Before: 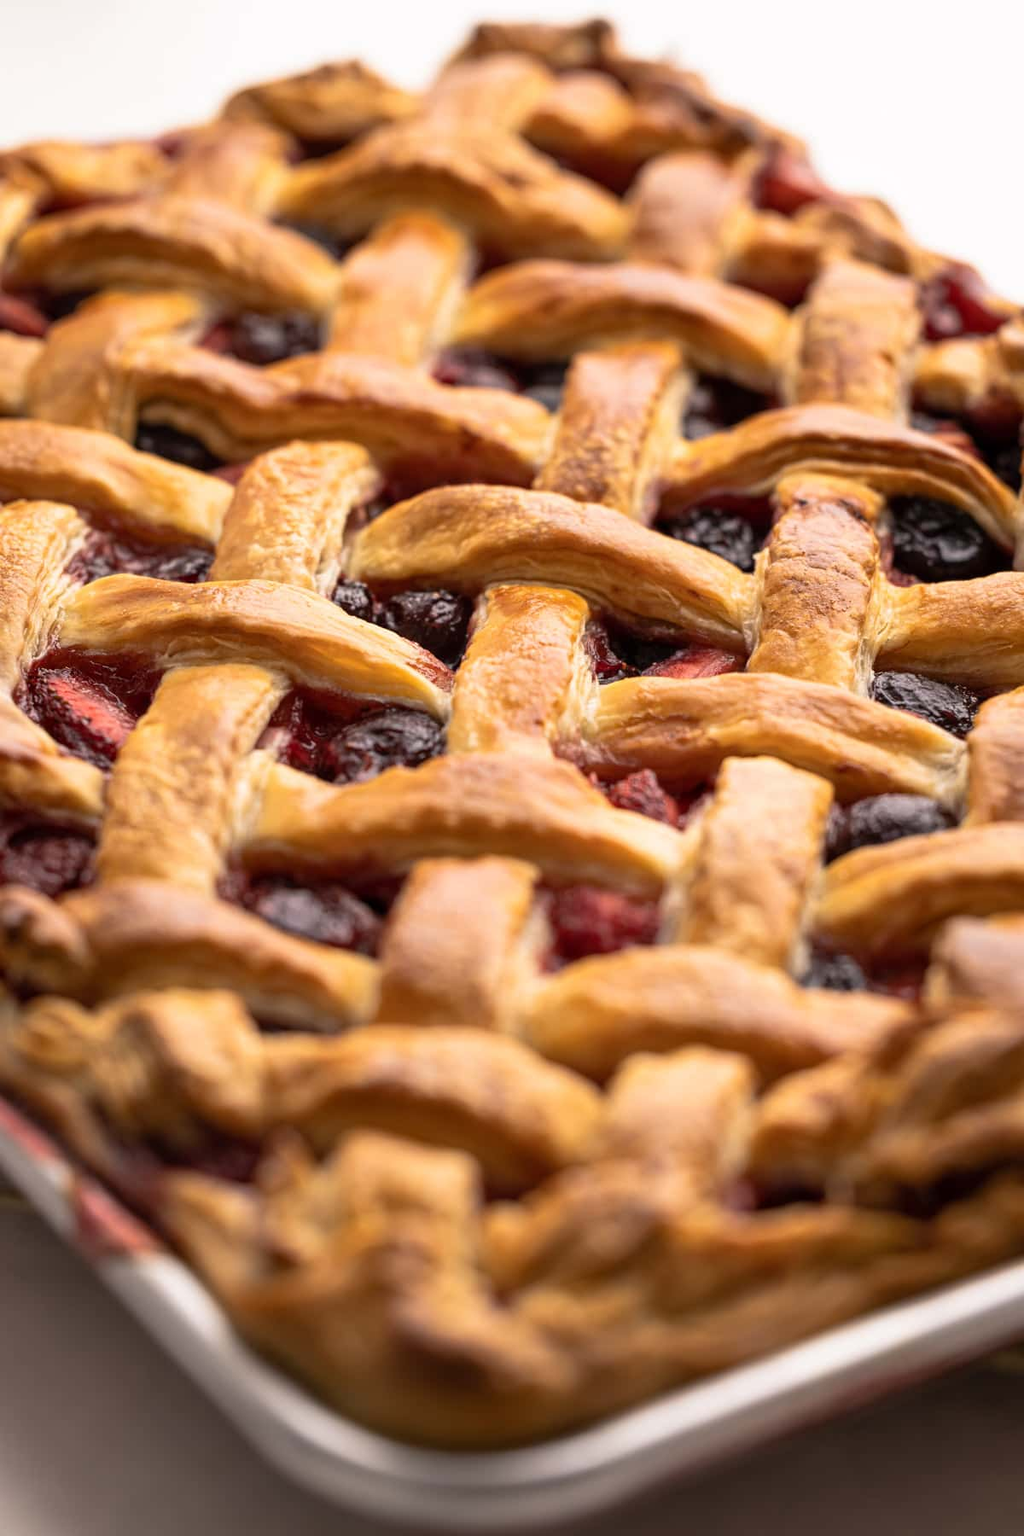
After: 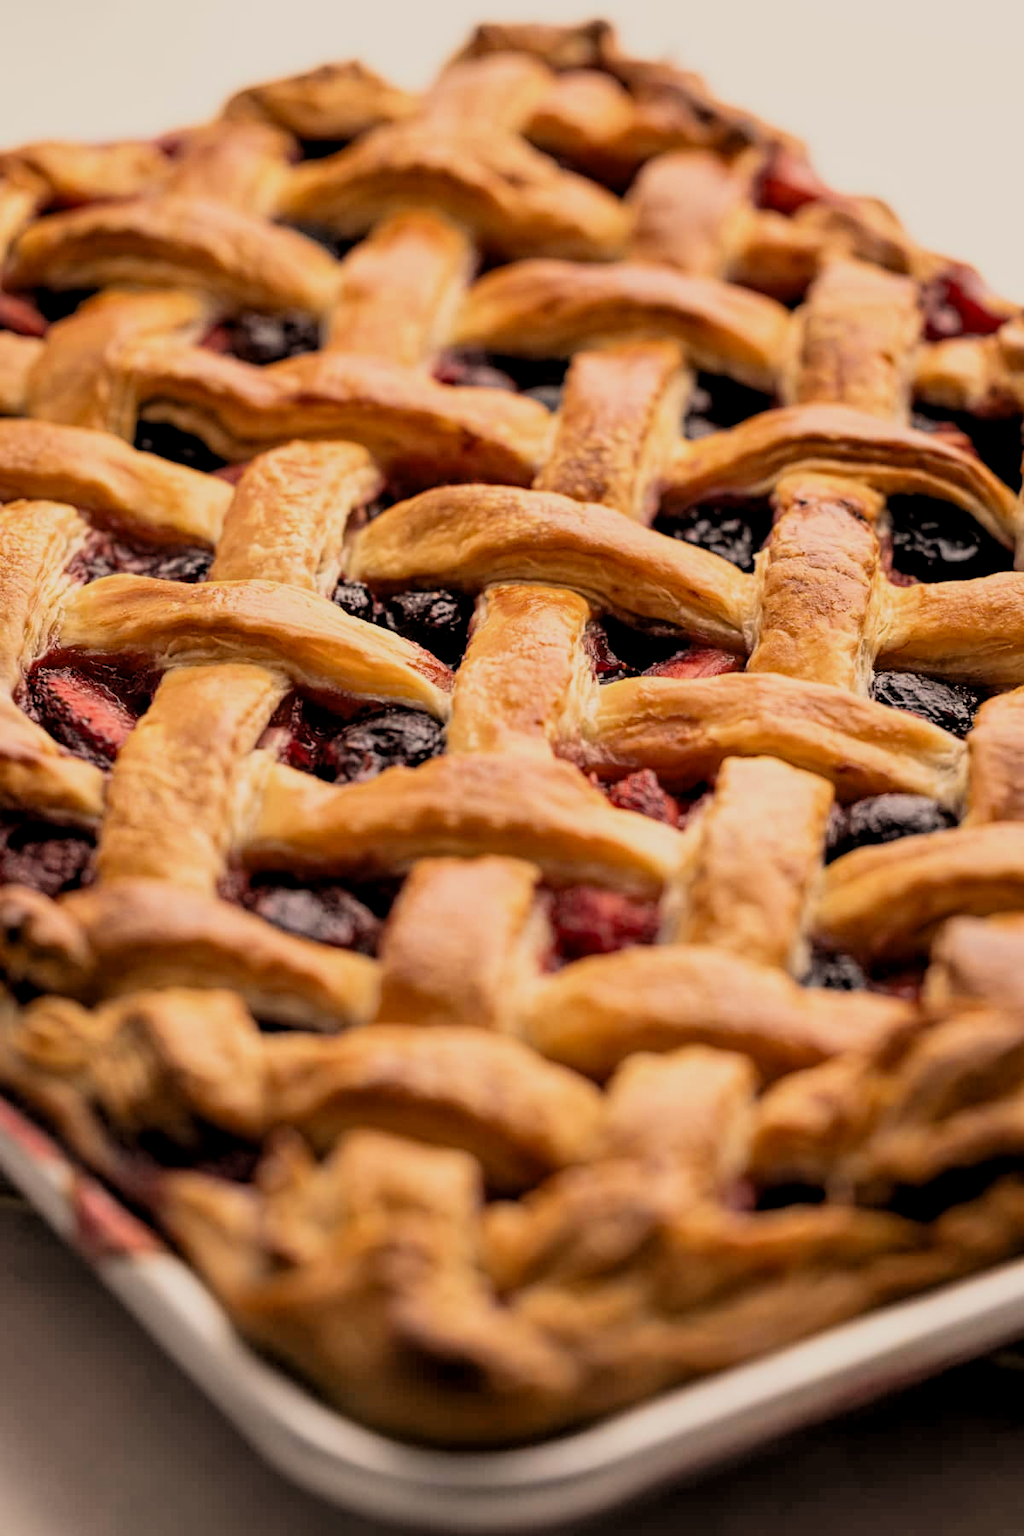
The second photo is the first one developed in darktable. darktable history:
filmic rgb: black relative exposure -4.58 EV, white relative exposure 4.8 EV, threshold 3 EV, hardness 2.36, latitude 36.07%, contrast 1.048, highlights saturation mix 1.32%, shadows ↔ highlights balance 1.25%, color science v4 (2020), enable highlight reconstruction true
white balance: red 1.045, blue 0.932
contrast brightness saturation: contrast 0.08, saturation 0.02
exposure: black level correction 0, compensate exposure bias true, compensate highlight preservation false
local contrast: highlights 100%, shadows 100%, detail 120%, midtone range 0.2
